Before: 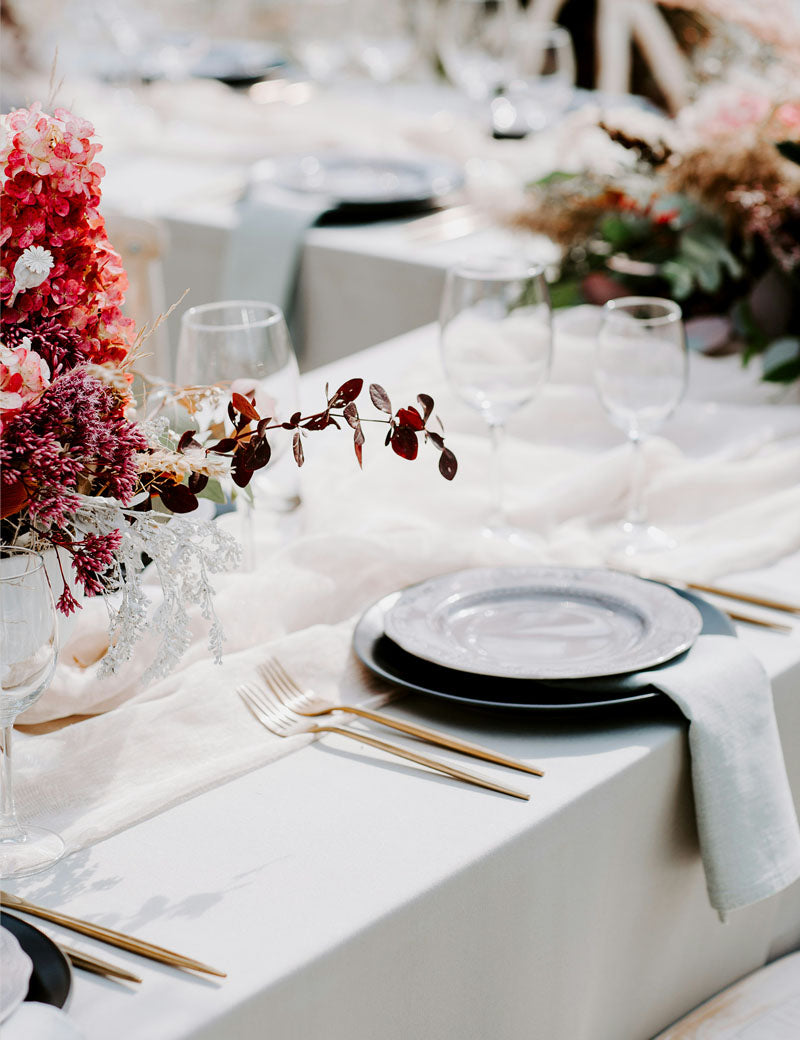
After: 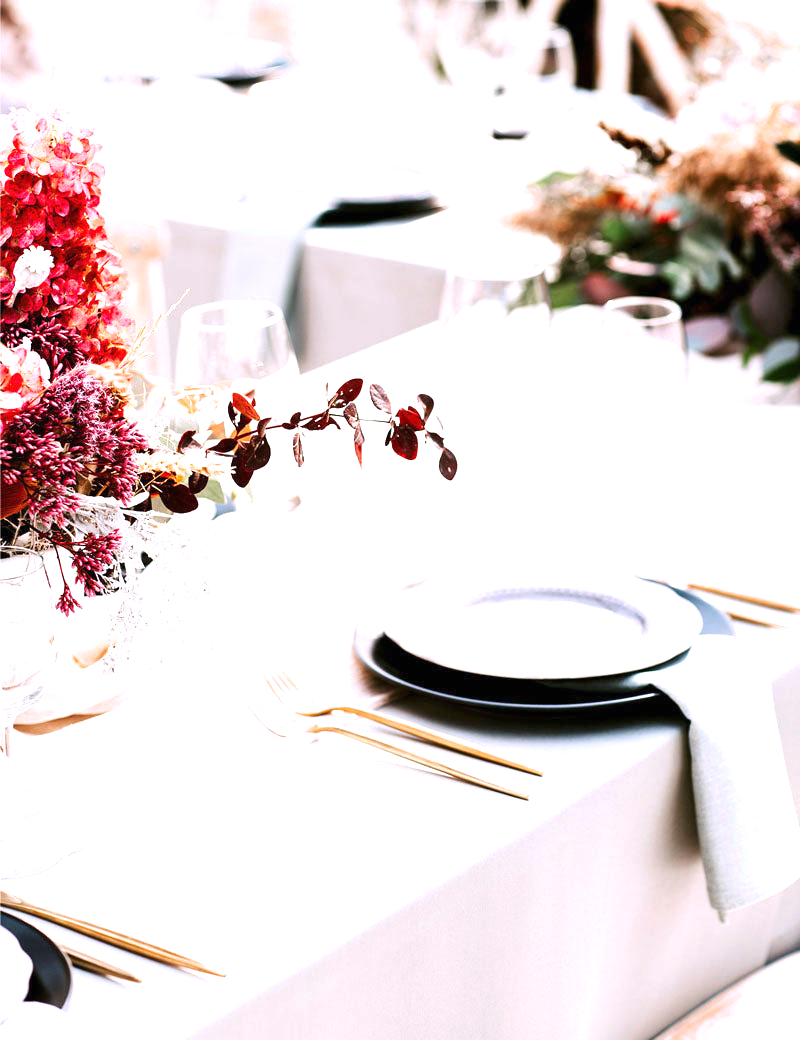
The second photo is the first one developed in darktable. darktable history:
exposure: black level correction 0, exposure 1.1 EV, compensate exposure bias true, compensate highlight preservation false
white balance: red 1.05, blue 1.072
